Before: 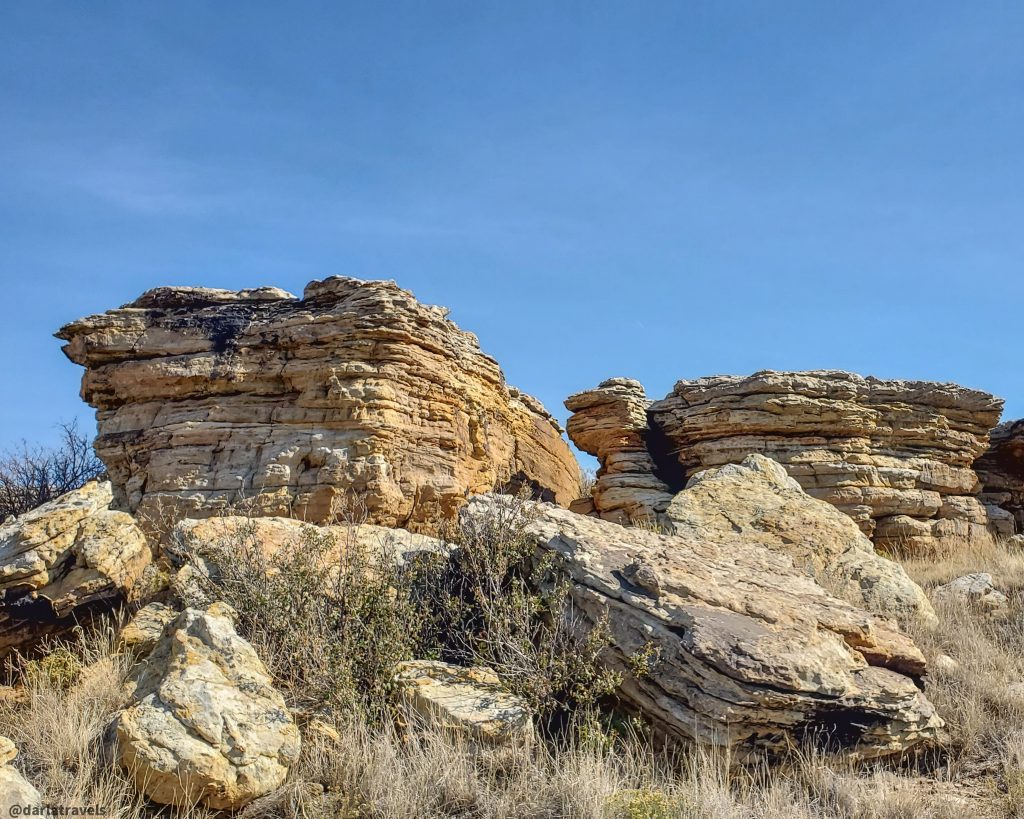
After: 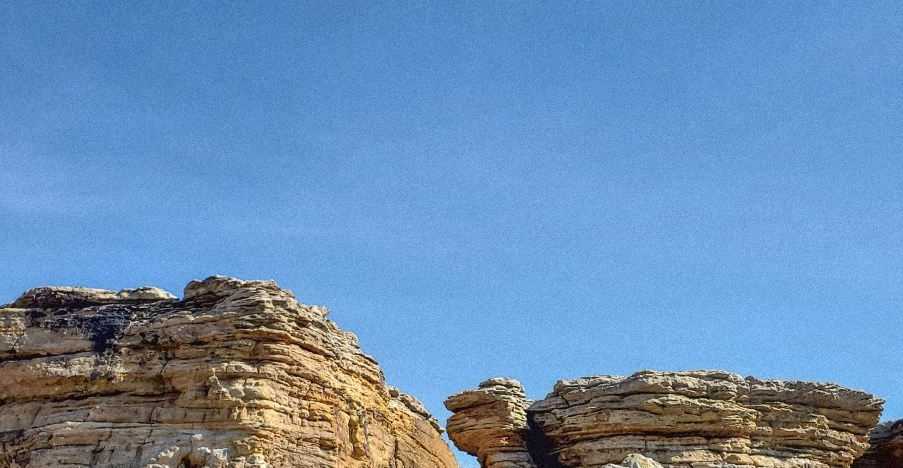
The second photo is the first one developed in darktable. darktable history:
crop and rotate: left 11.812%, bottom 42.776%
grain: mid-tones bias 0%
tone equalizer: on, module defaults
